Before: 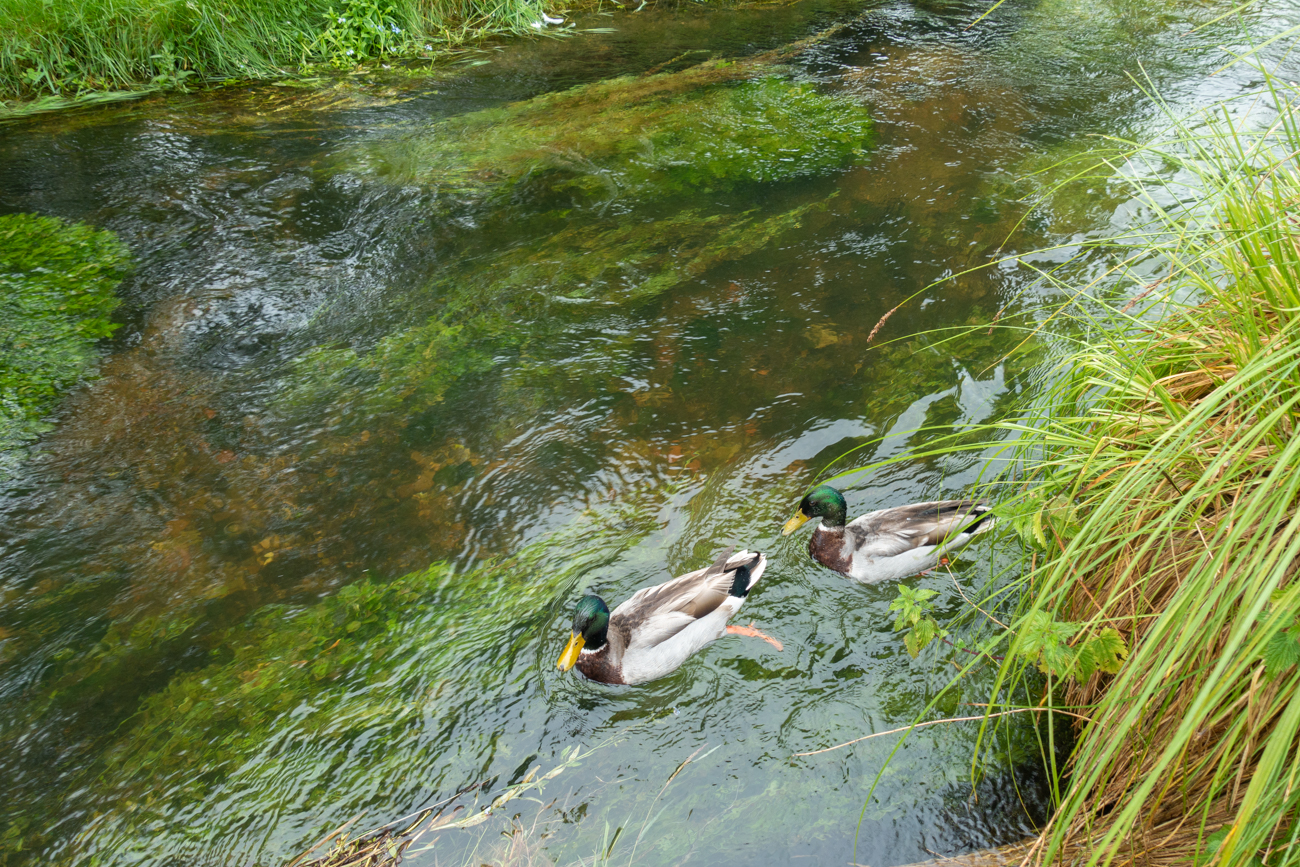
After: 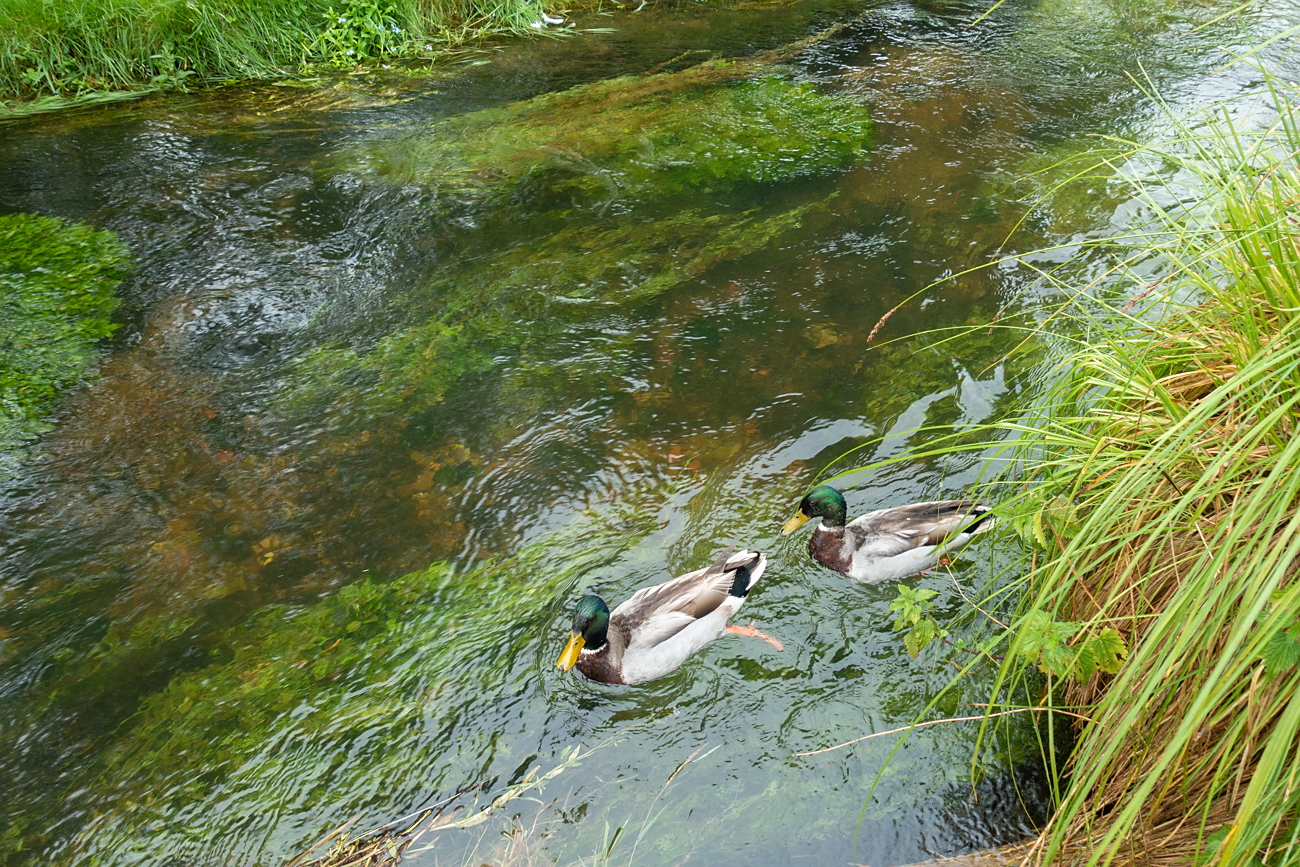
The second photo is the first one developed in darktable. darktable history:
sharpen: radius 1.602, amount 0.375, threshold 1.588
